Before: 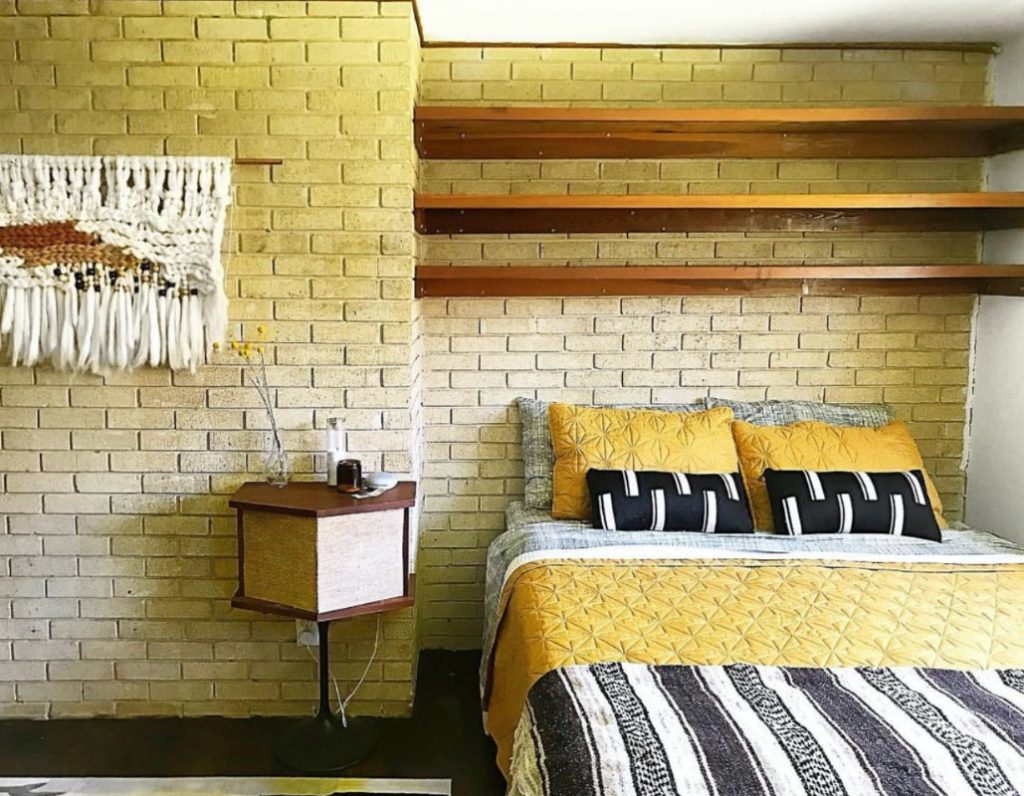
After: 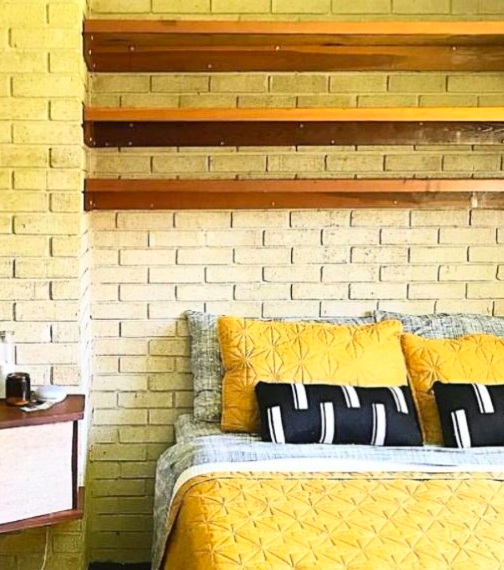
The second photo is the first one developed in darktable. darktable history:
contrast brightness saturation: contrast 0.201, brightness 0.169, saturation 0.223
crop: left 32.333%, top 10.935%, right 18.351%, bottom 17.401%
